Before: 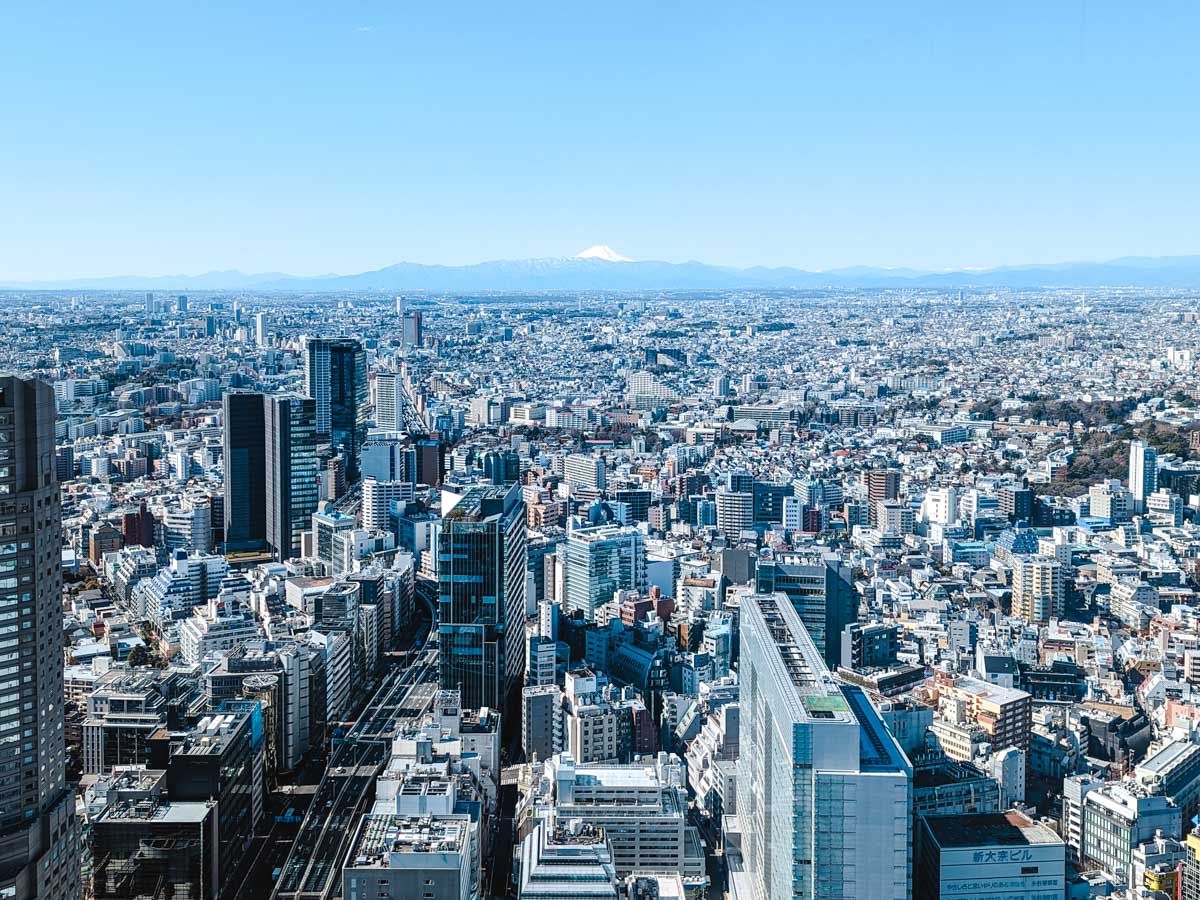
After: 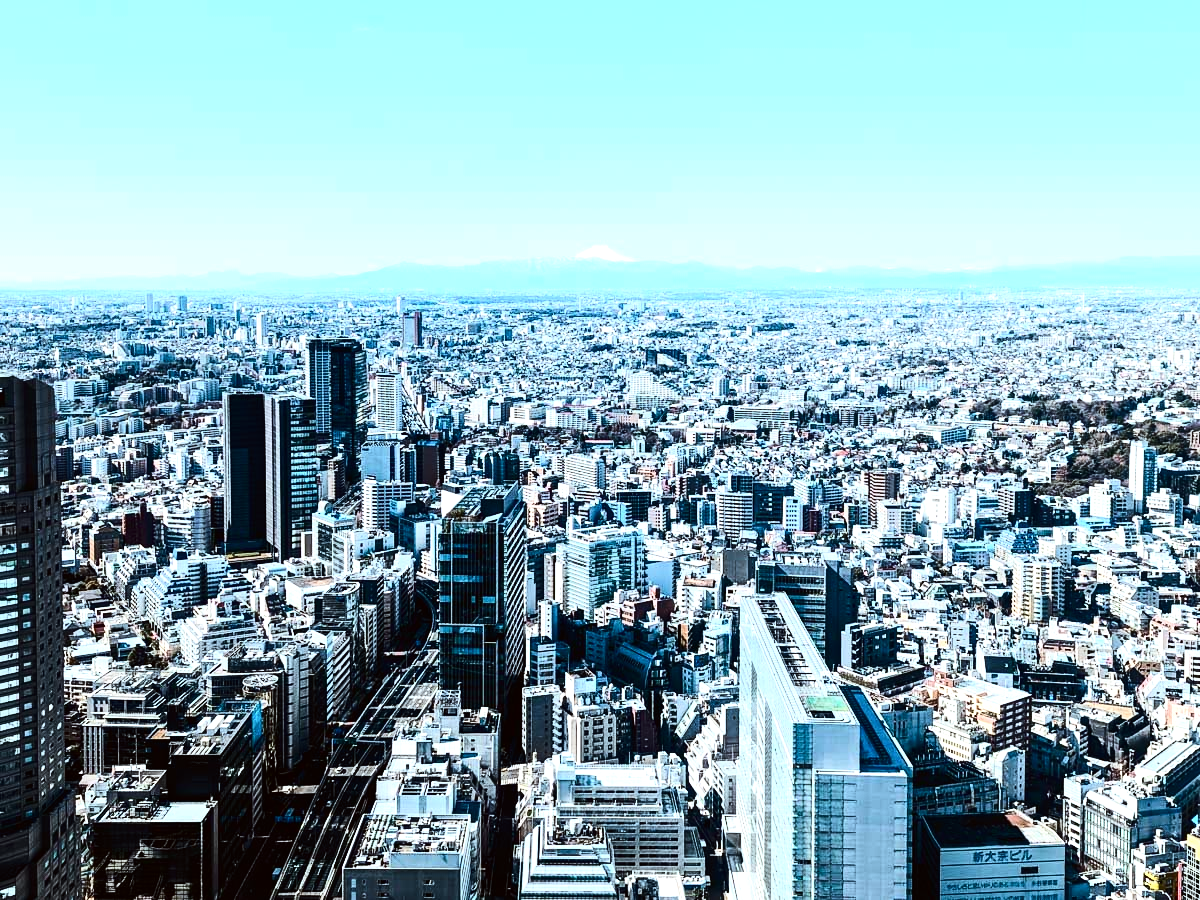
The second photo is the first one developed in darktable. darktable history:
color correction: highlights a* -2.73, highlights b* -2.09, shadows a* 2.41, shadows b* 2.73
tone equalizer: -8 EV -0.75 EV, -7 EV -0.7 EV, -6 EV -0.6 EV, -5 EV -0.4 EV, -3 EV 0.4 EV, -2 EV 0.6 EV, -1 EV 0.7 EV, +0 EV 0.75 EV, edges refinement/feathering 500, mask exposure compensation -1.57 EV, preserve details no
contrast brightness saturation: contrast 0.28
